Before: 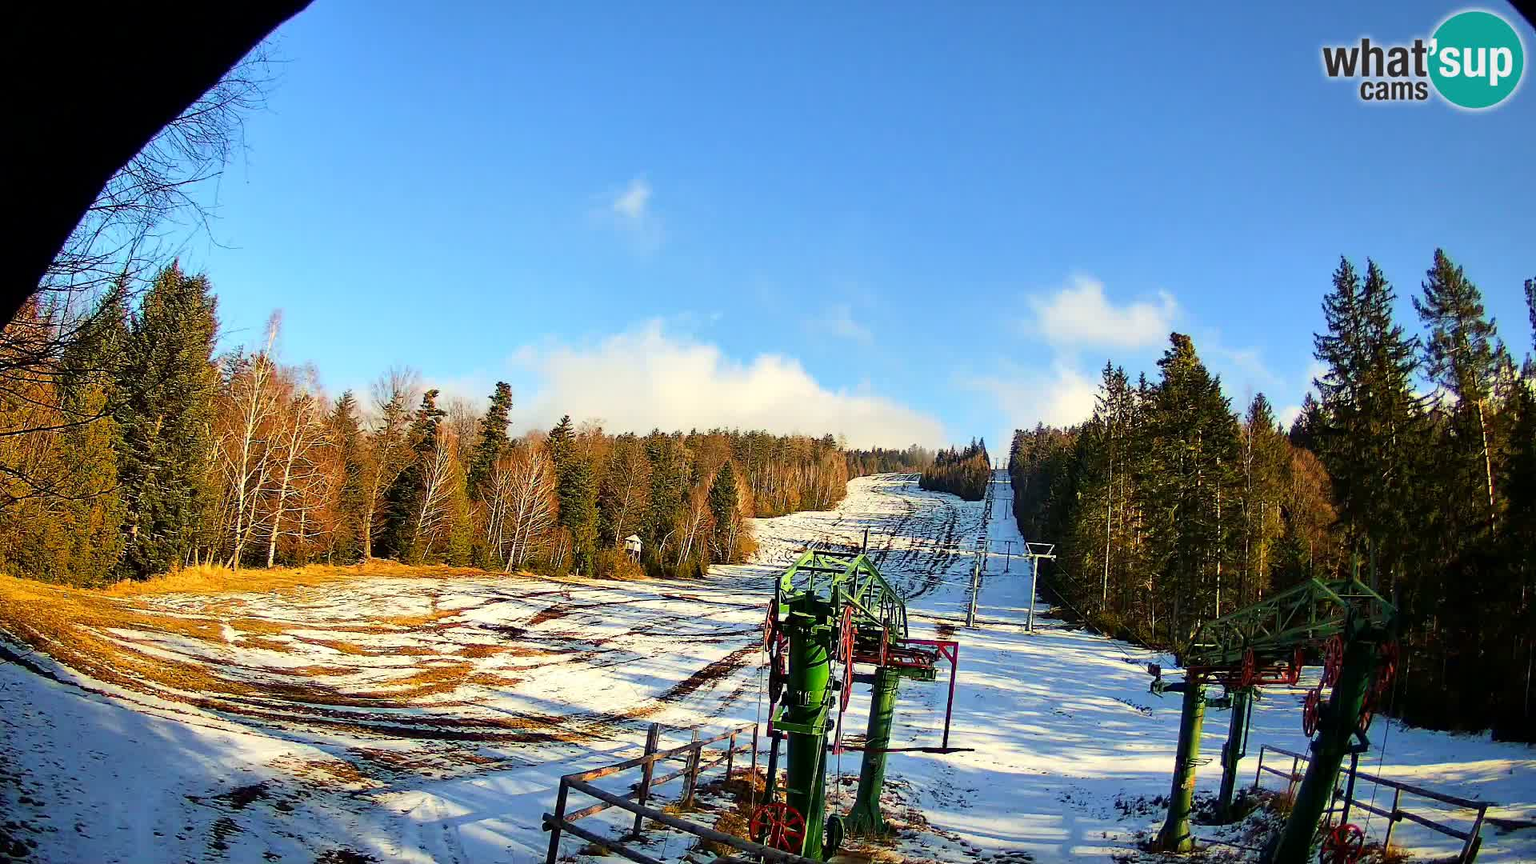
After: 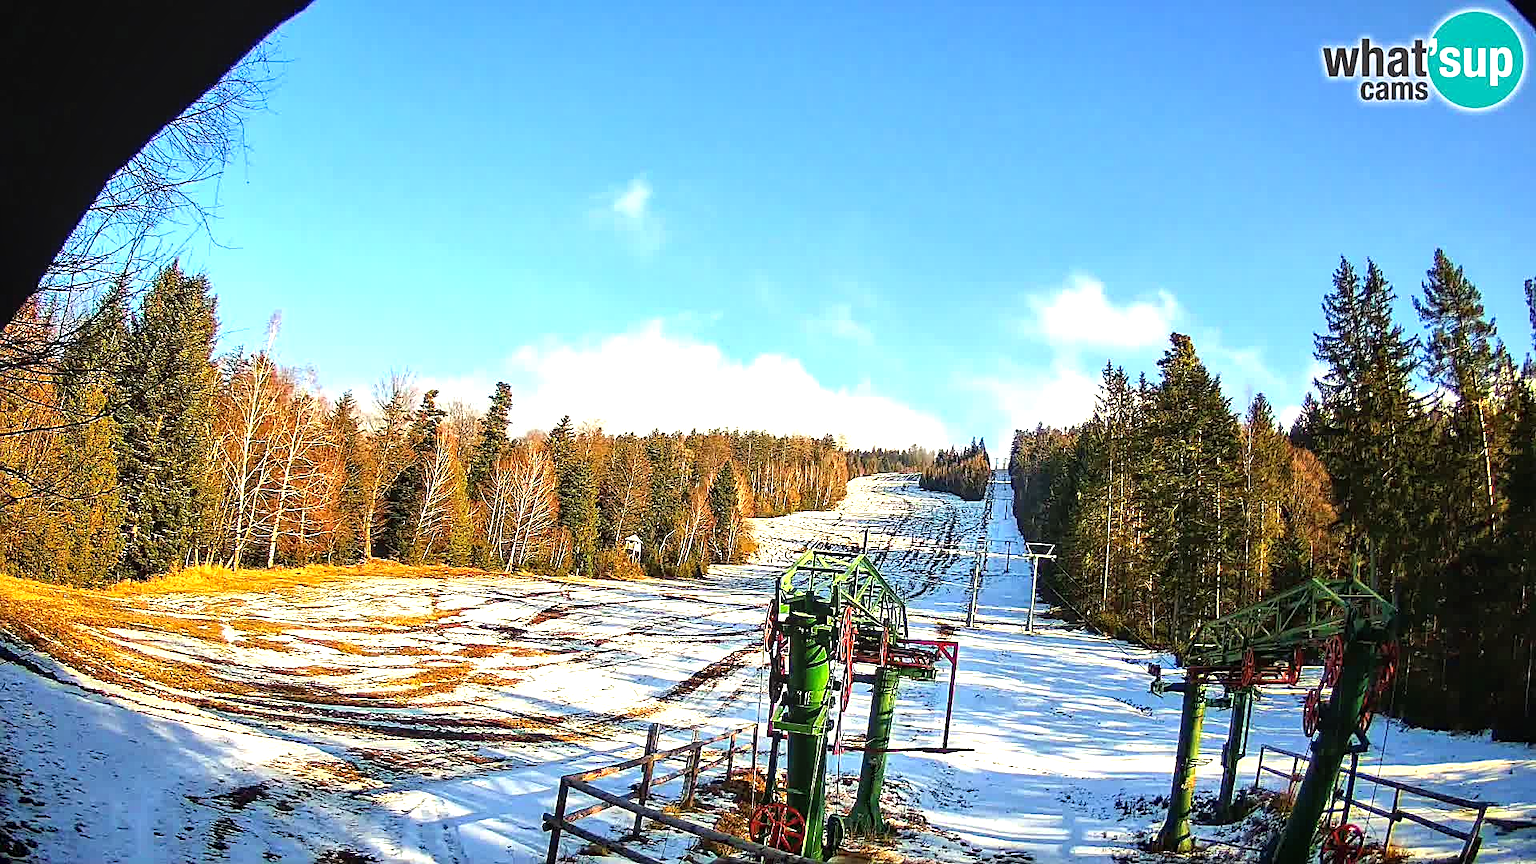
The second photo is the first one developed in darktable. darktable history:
exposure: exposure 0.791 EV, compensate highlight preservation false
local contrast: on, module defaults
sharpen: on, module defaults
